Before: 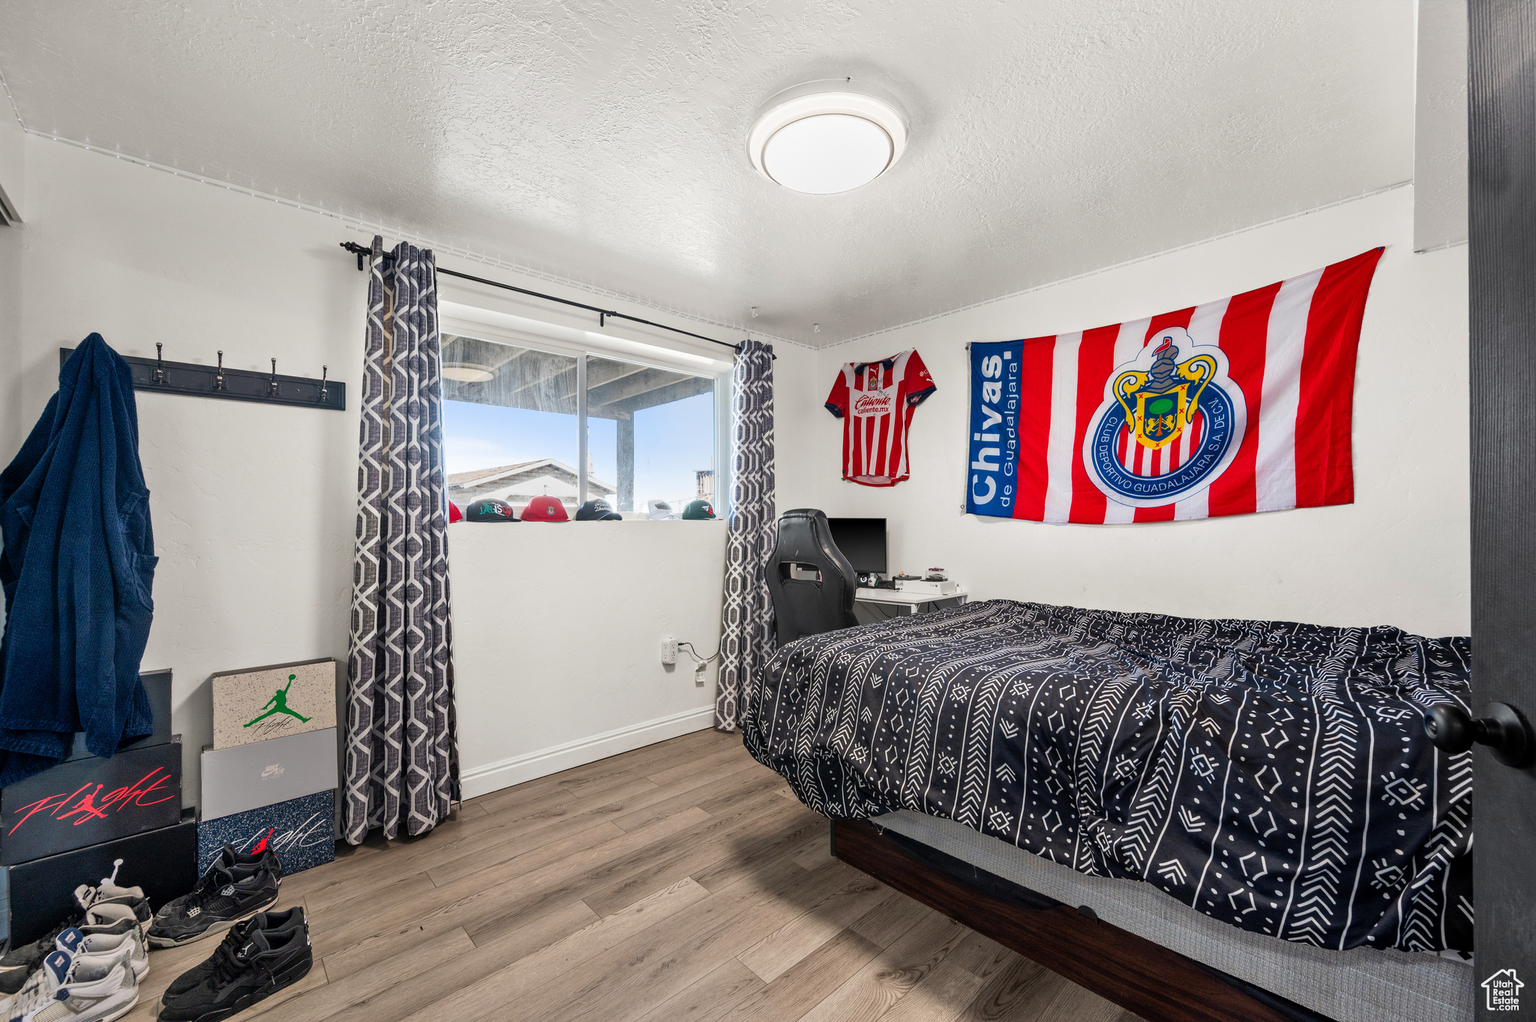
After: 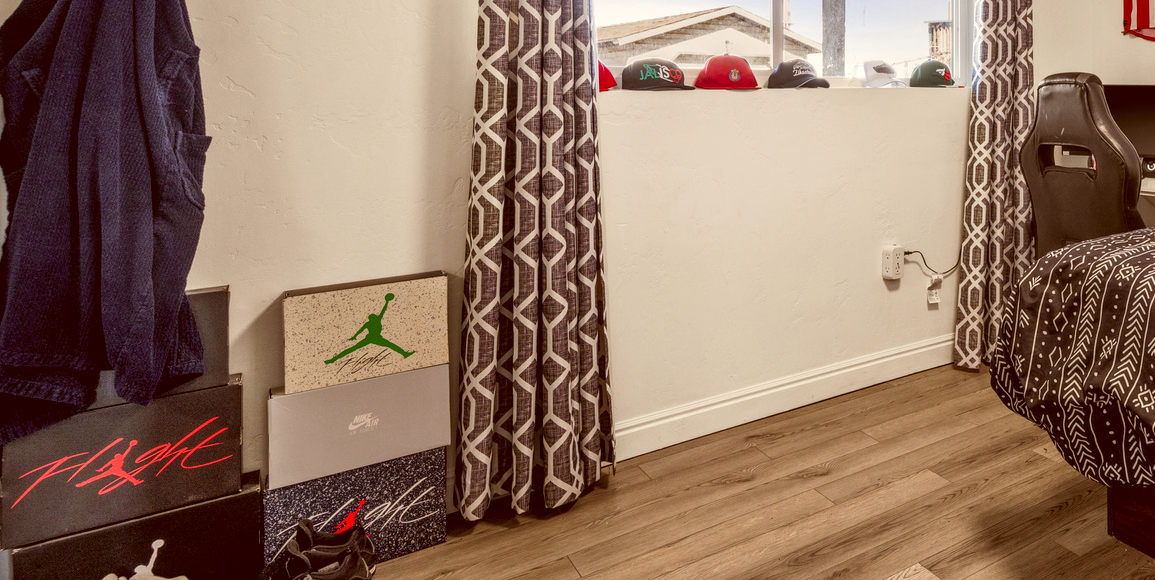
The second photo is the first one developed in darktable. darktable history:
crop: top 44.483%, right 43.593%, bottom 12.892%
color calibration: illuminant as shot in camera, x 0.37, y 0.382, temperature 4313.32 K
local contrast: on, module defaults
color correction: highlights a* 1.12, highlights b* 24.26, shadows a* 15.58, shadows b* 24.26
